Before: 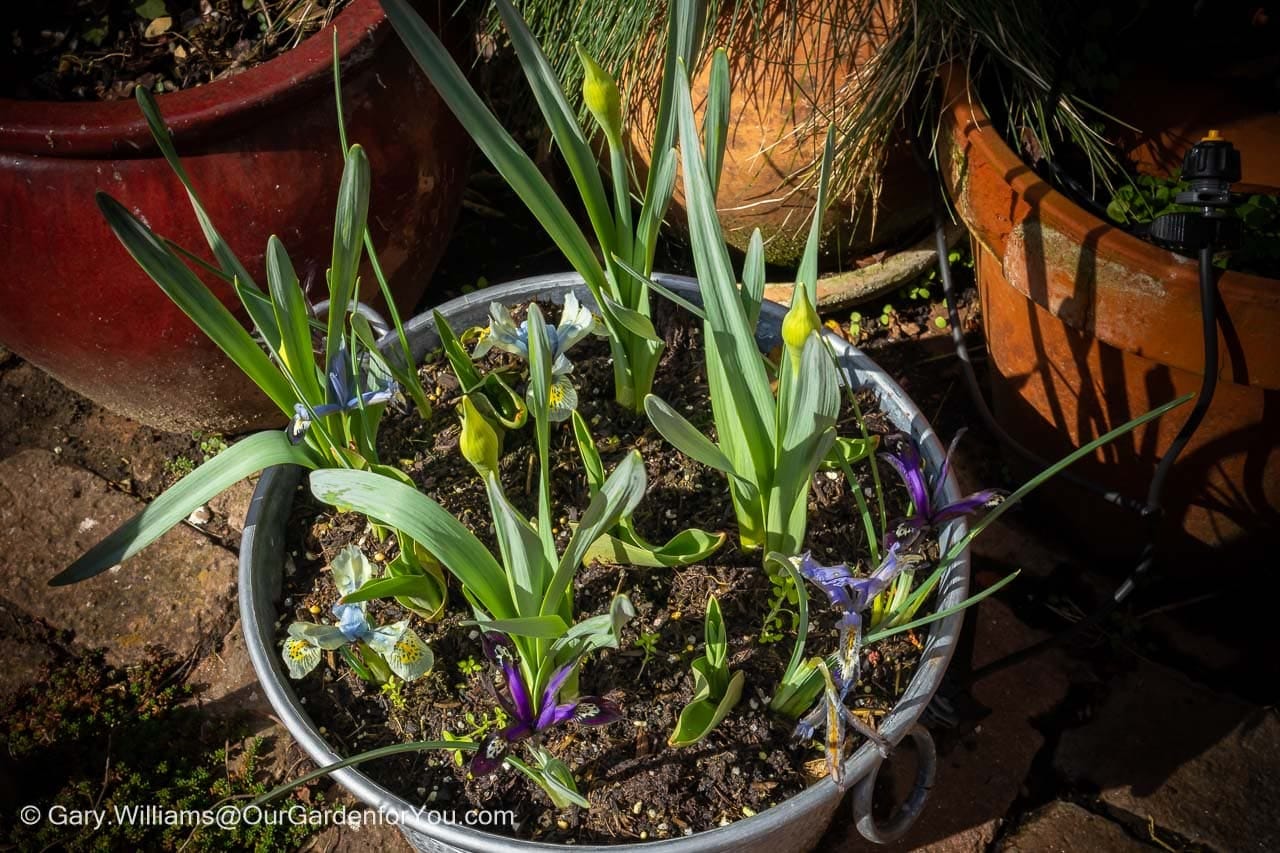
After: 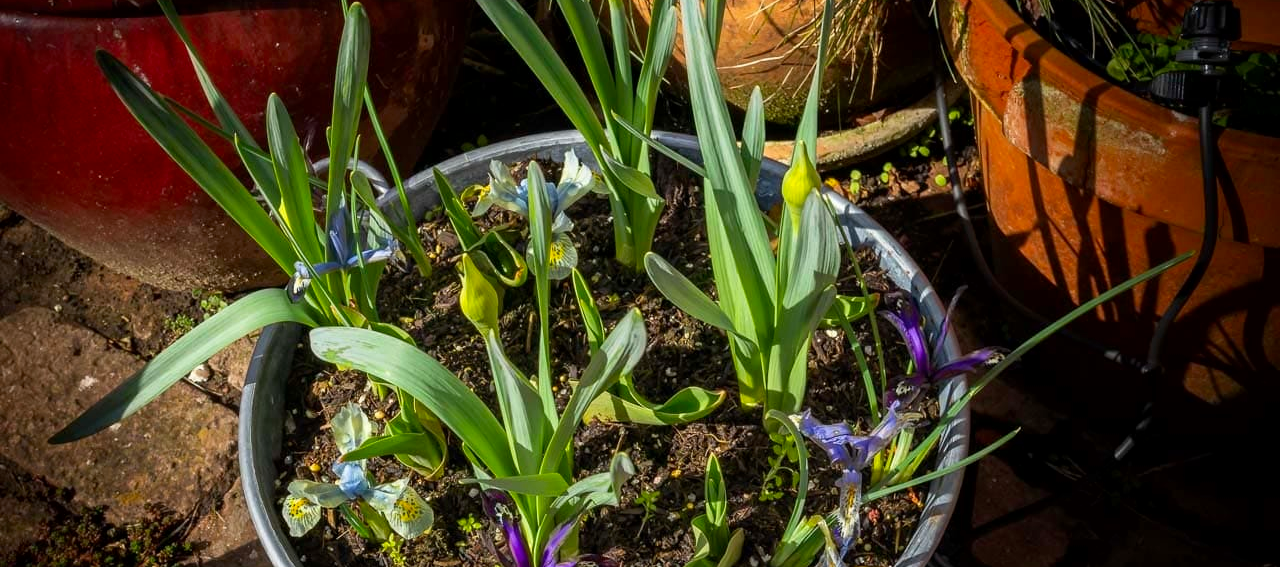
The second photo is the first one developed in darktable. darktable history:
exposure: black level correction 0.002, compensate highlight preservation false
contrast brightness saturation: saturation 0.18
crop: top 16.727%, bottom 16.727%
